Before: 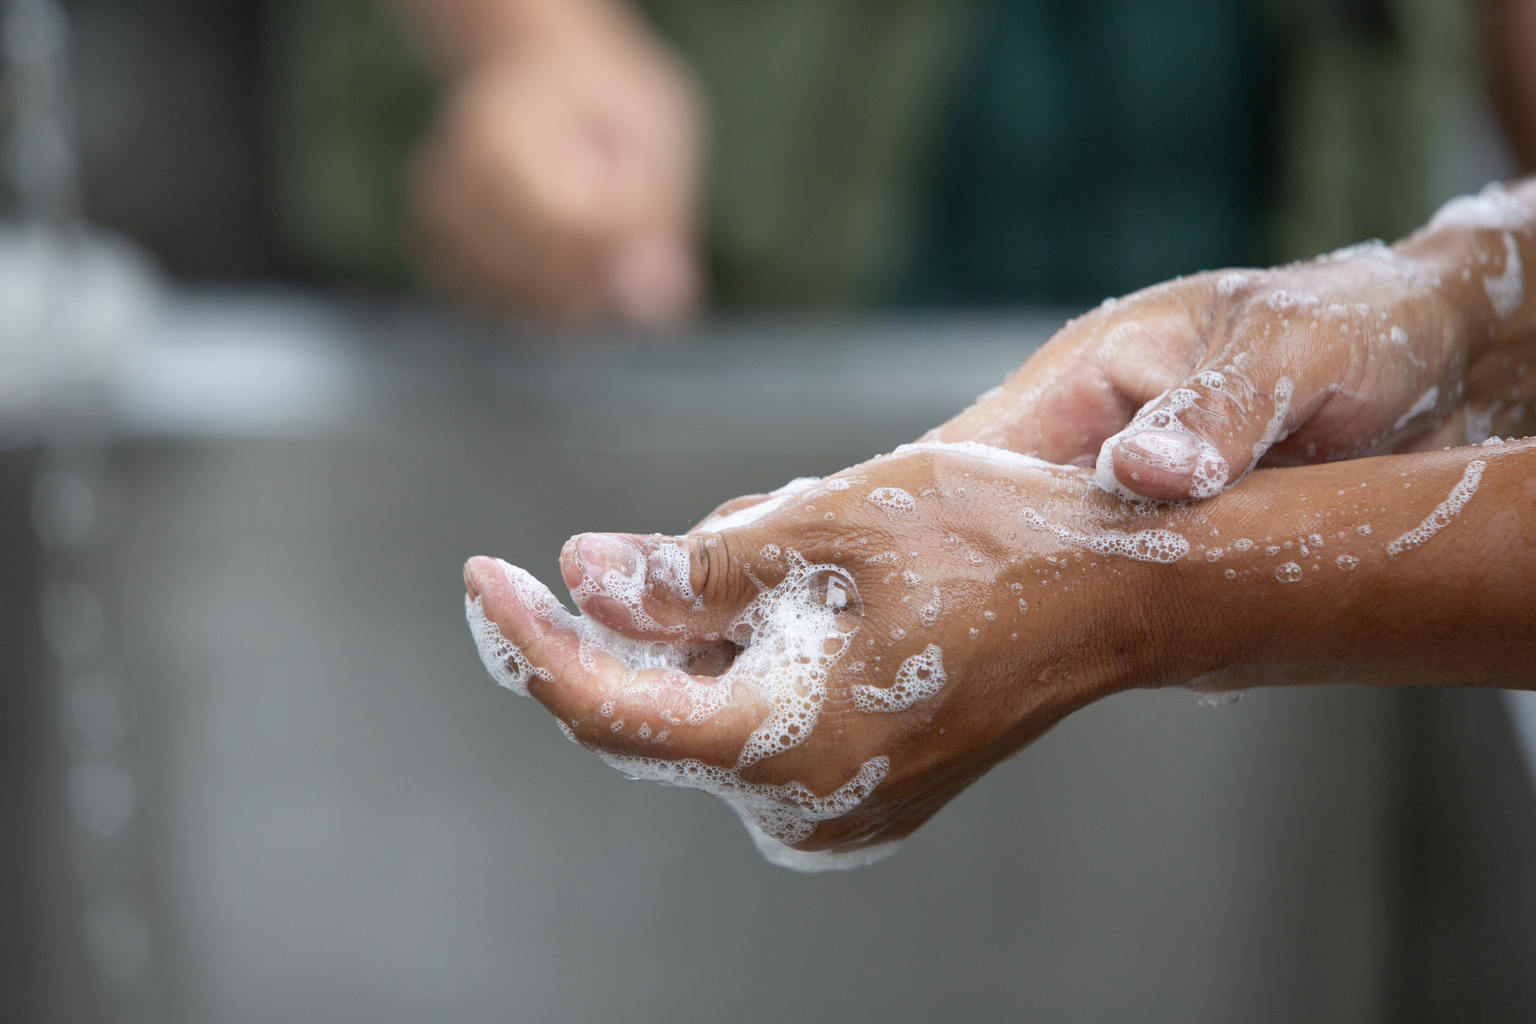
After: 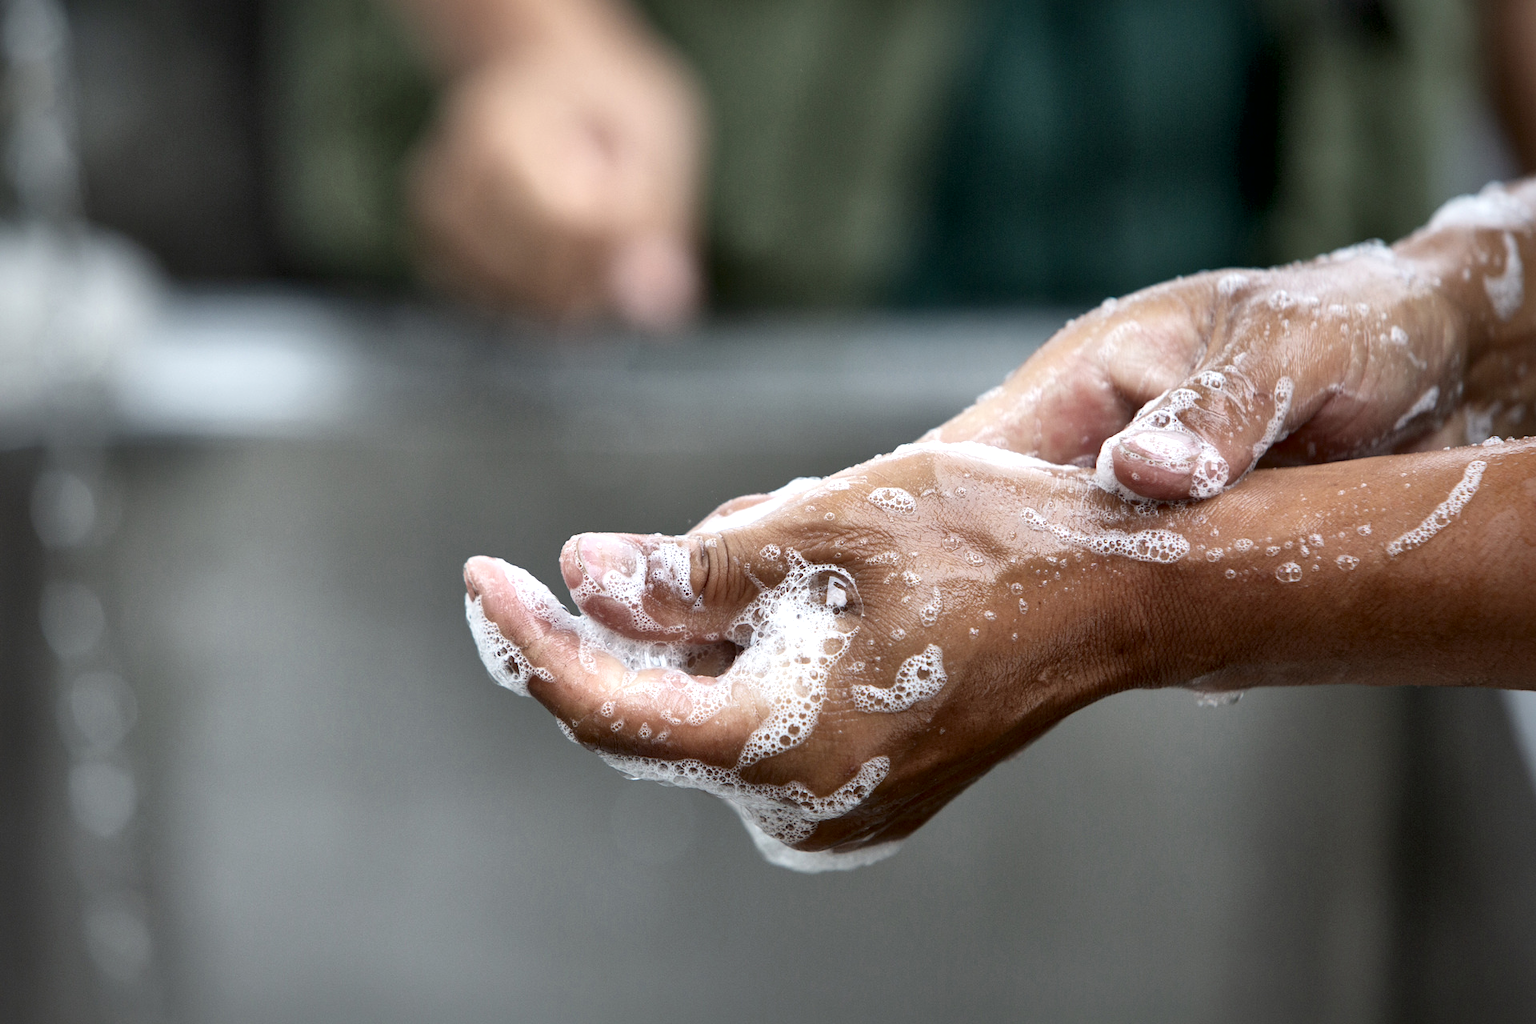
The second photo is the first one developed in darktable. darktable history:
local contrast: mode bilateral grid, contrast 70, coarseness 75, detail 180%, midtone range 0.2
